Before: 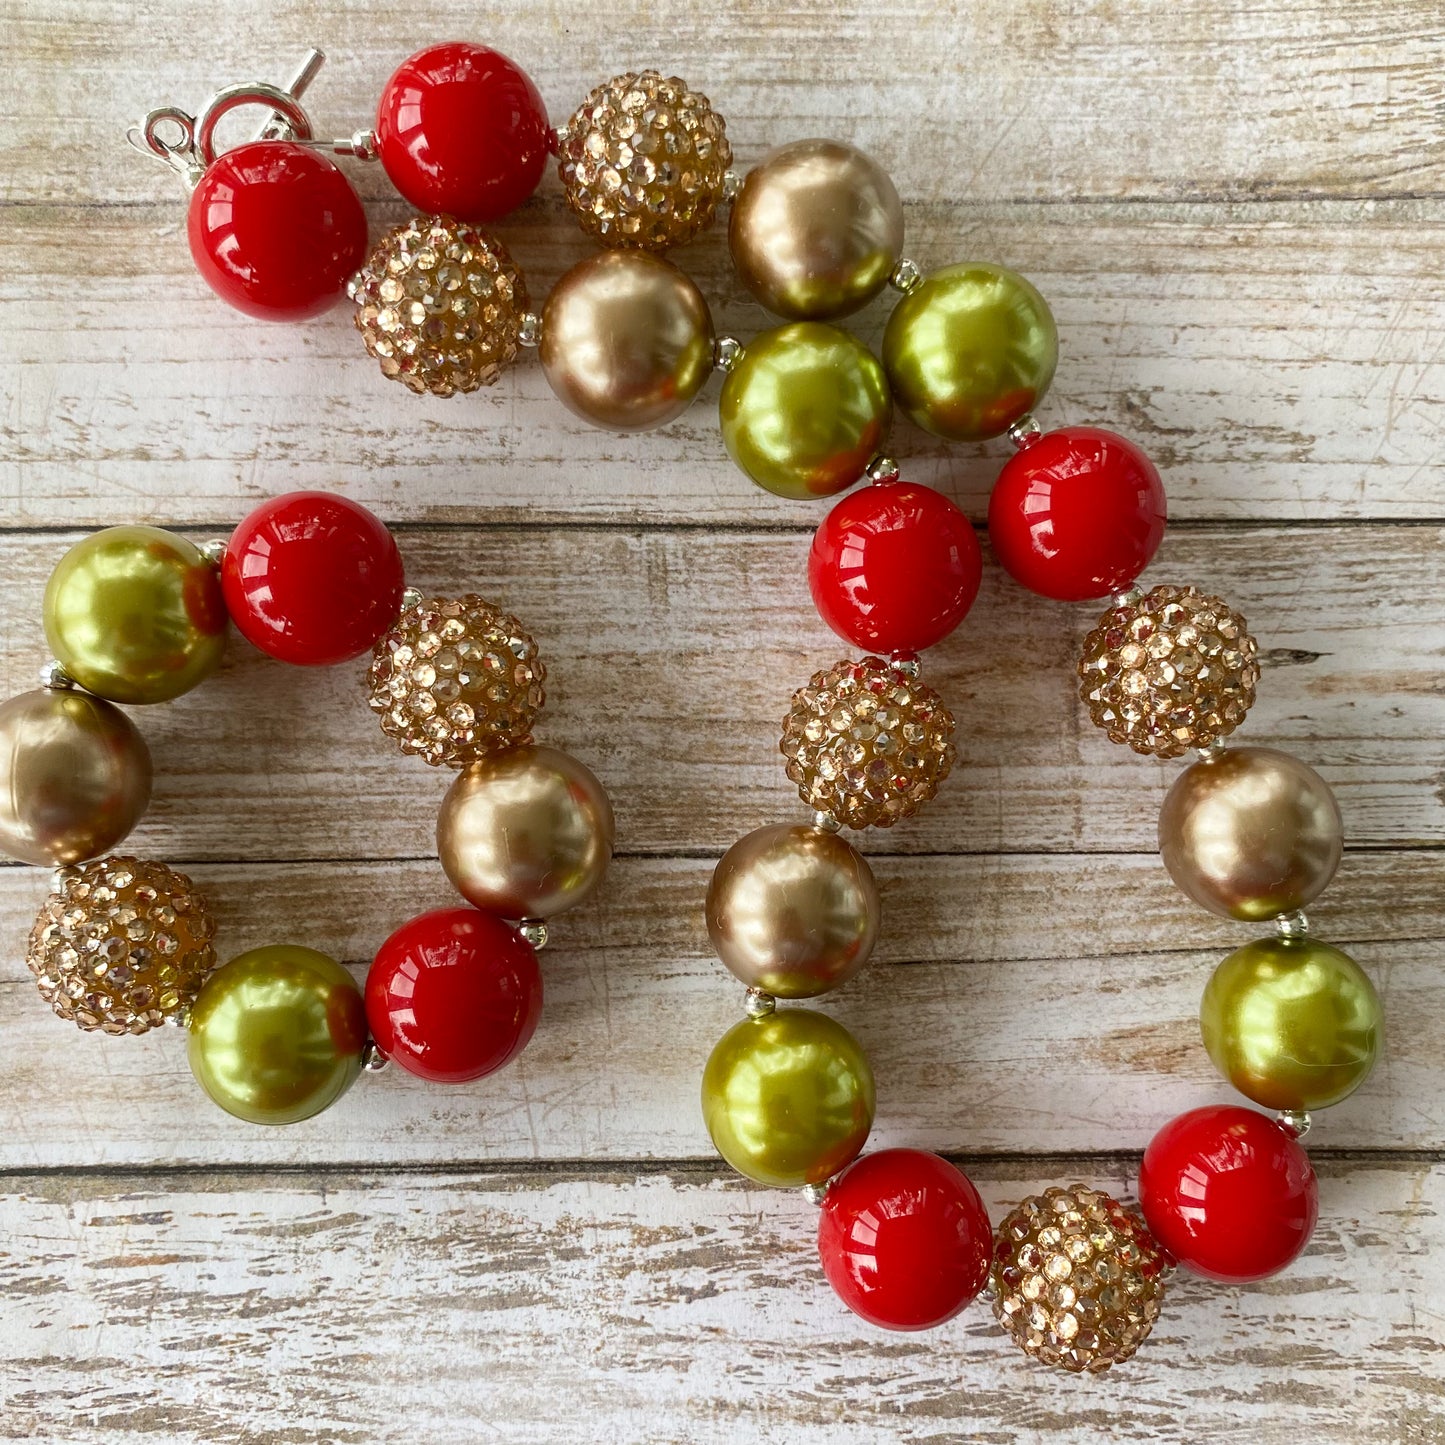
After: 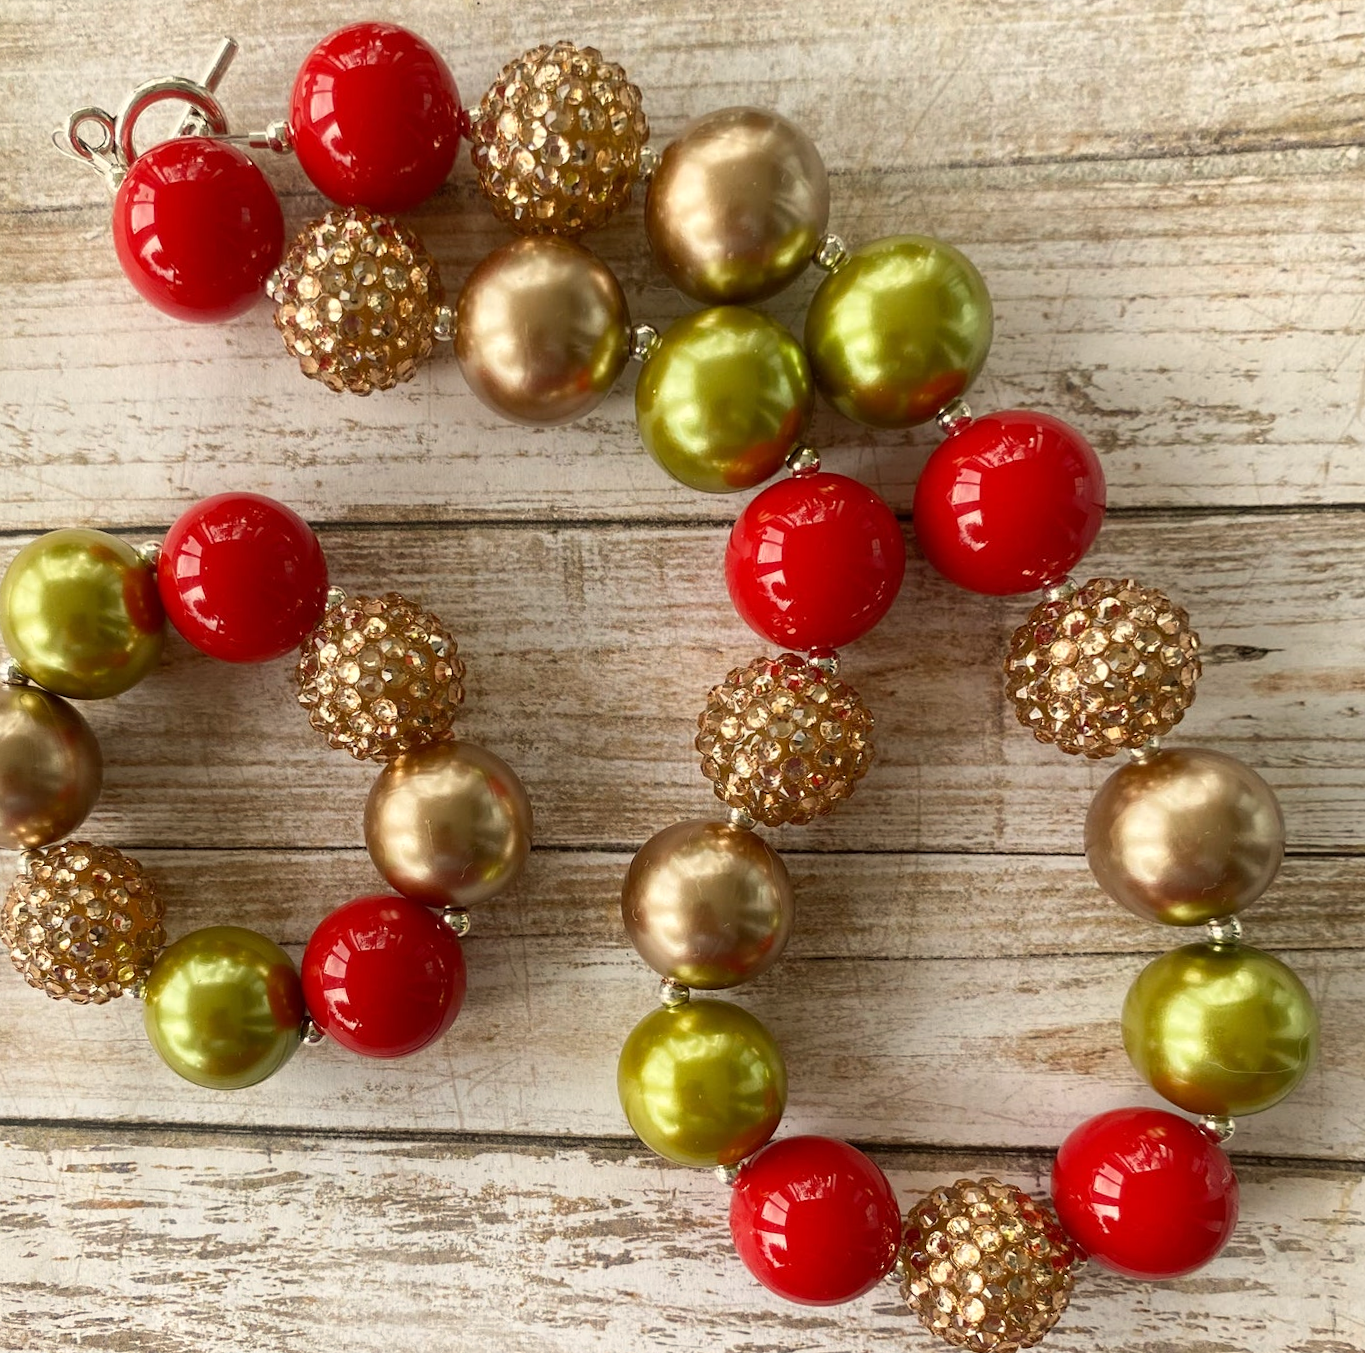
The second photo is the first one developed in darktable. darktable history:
rotate and perspective: rotation 0.062°, lens shift (vertical) 0.115, lens shift (horizontal) -0.133, crop left 0.047, crop right 0.94, crop top 0.061, crop bottom 0.94
white balance: red 1.045, blue 0.932
